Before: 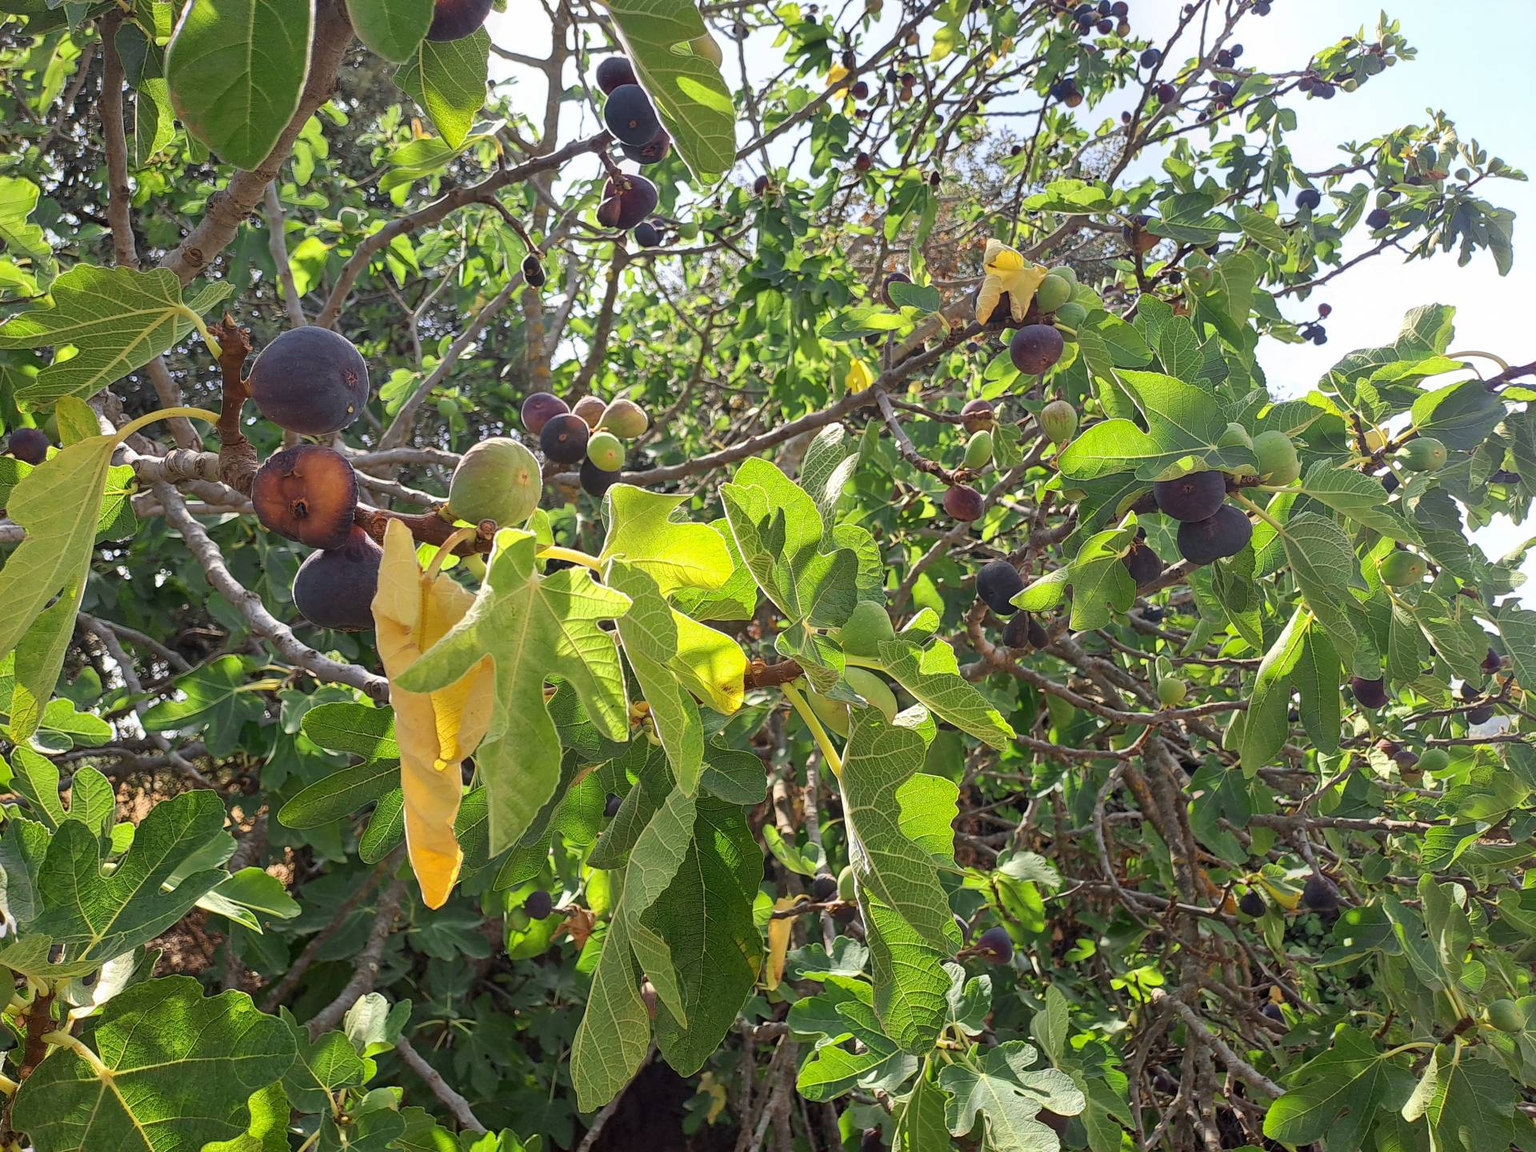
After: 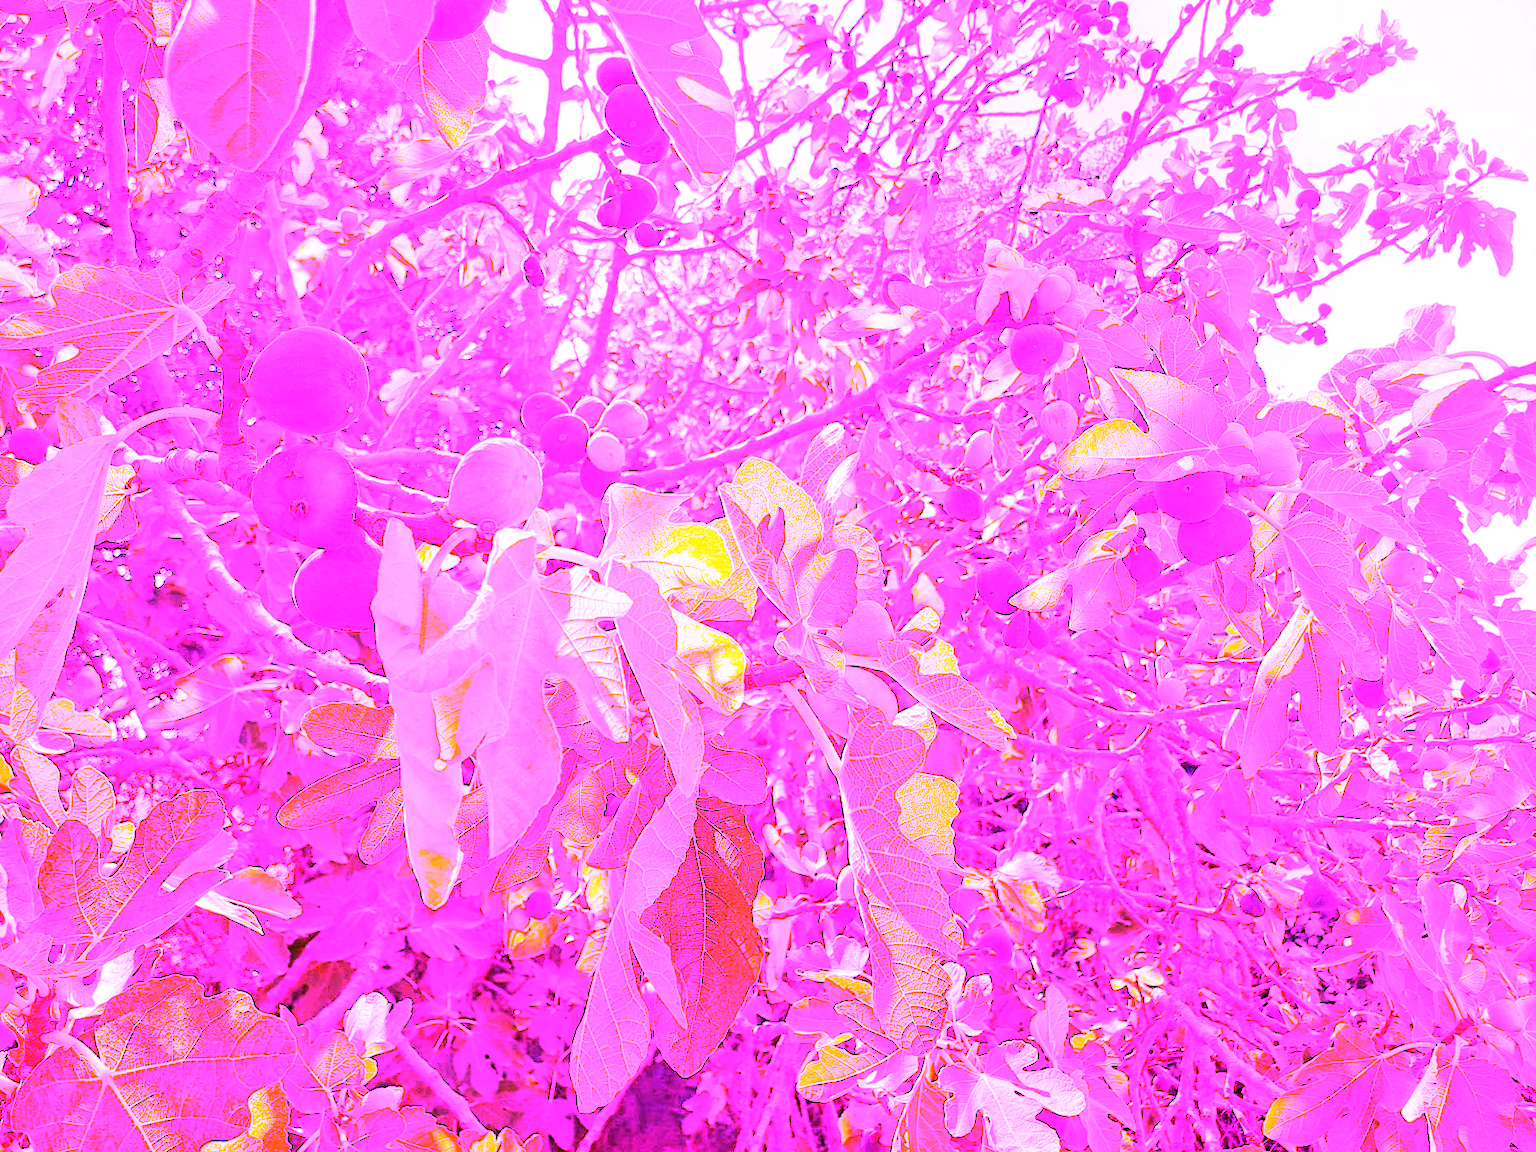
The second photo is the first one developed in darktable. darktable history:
white balance: red 8, blue 8
exposure: compensate highlight preservation false
